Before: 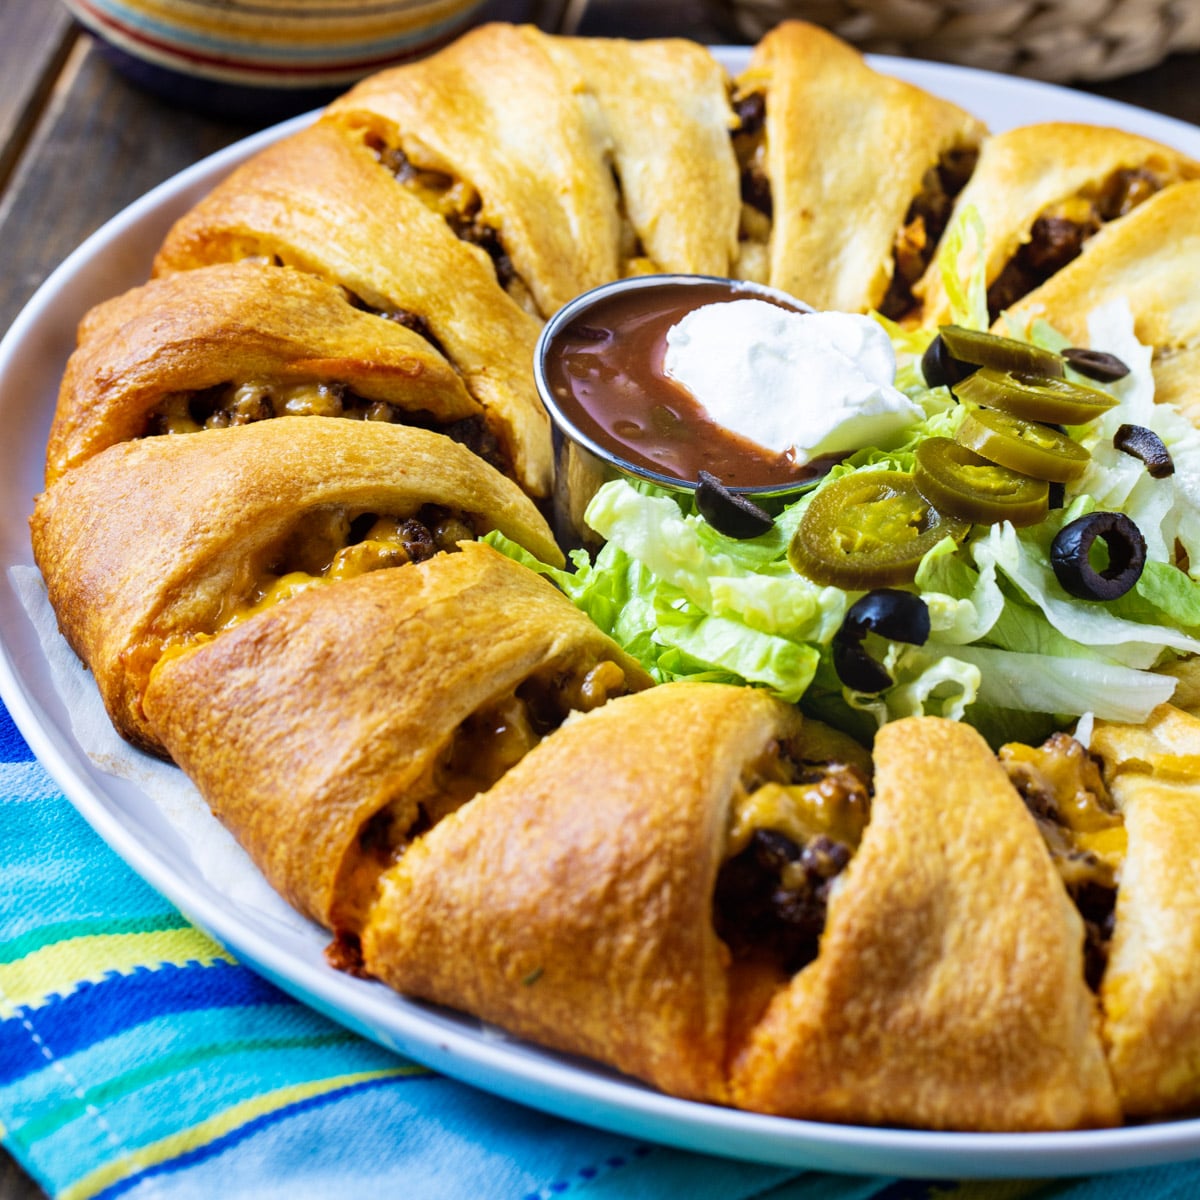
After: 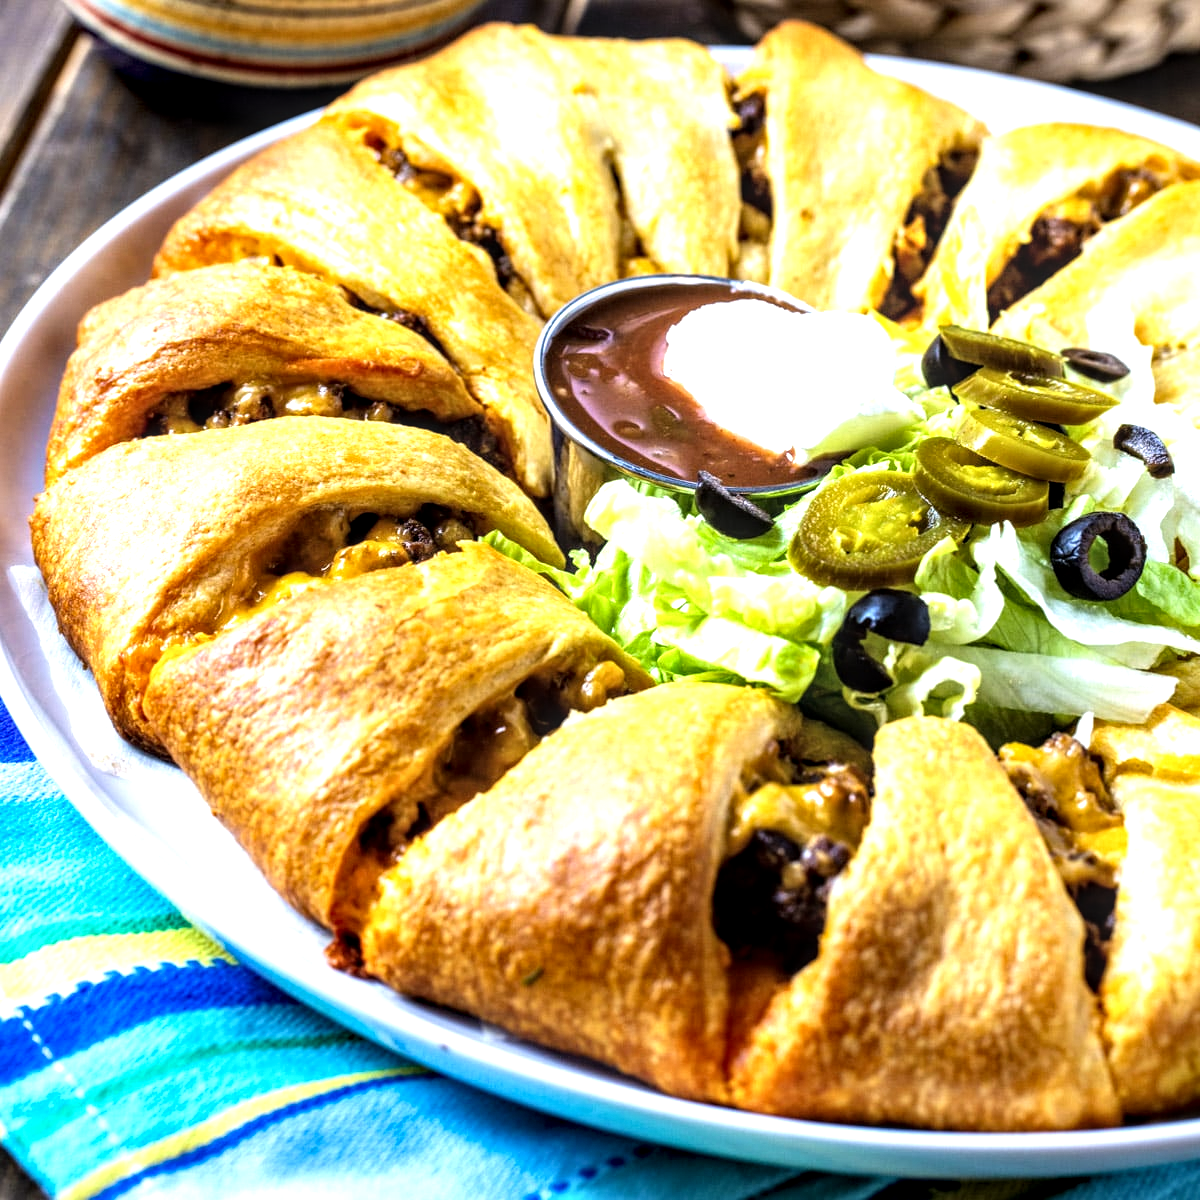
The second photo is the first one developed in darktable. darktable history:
local contrast: detail 150%
tone equalizer: -8 EV -0.736 EV, -7 EV -0.694 EV, -6 EV -0.601 EV, -5 EV -0.39 EV, -3 EV 0.4 EV, -2 EV 0.6 EV, -1 EV 0.696 EV, +0 EV 0.762 EV
